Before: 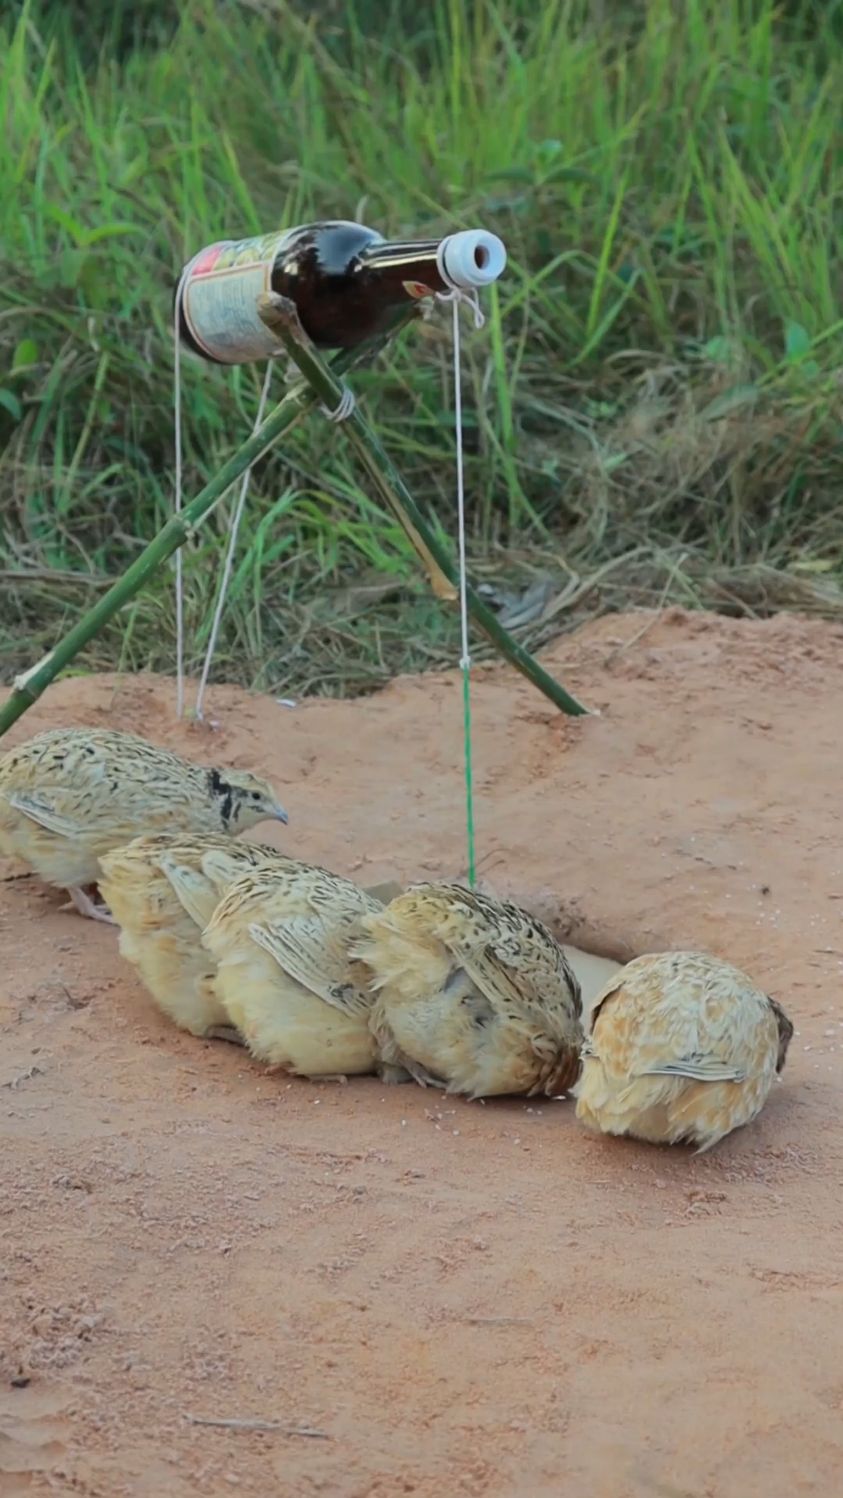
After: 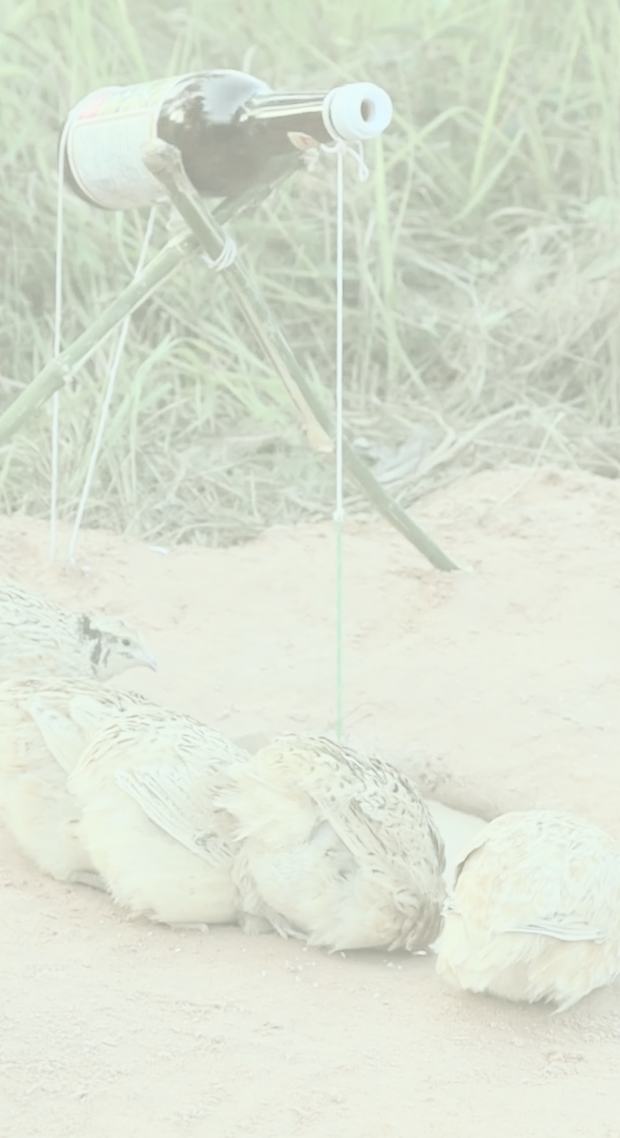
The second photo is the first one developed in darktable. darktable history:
color balance: input saturation 80.07%
rotate and perspective: rotation 1.72°, automatic cropping off
exposure: black level correction -0.005, exposure 0.622 EV, compensate highlight preservation false
crop and rotate: left 17.046%, top 10.659%, right 12.989%, bottom 14.553%
color balance rgb: shadows lift › chroma 11.71%, shadows lift › hue 133.46°, highlights gain › chroma 4%, highlights gain › hue 200.2°, perceptual saturation grading › global saturation 18.05%
contrast brightness saturation: contrast -0.32, brightness 0.75, saturation -0.78
tone curve: curves: ch0 [(0, 0.023) (0.087, 0.065) (0.184, 0.168) (0.45, 0.54) (0.57, 0.683) (0.722, 0.825) (0.877, 0.948) (1, 1)]; ch1 [(0, 0) (0.388, 0.369) (0.447, 0.447) (0.505, 0.5) (0.534, 0.528) (0.573, 0.583) (0.663, 0.68) (1, 1)]; ch2 [(0, 0) (0.314, 0.223) (0.427, 0.405) (0.492, 0.505) (0.531, 0.55) (0.589, 0.599) (1, 1)], color space Lab, independent channels, preserve colors none
